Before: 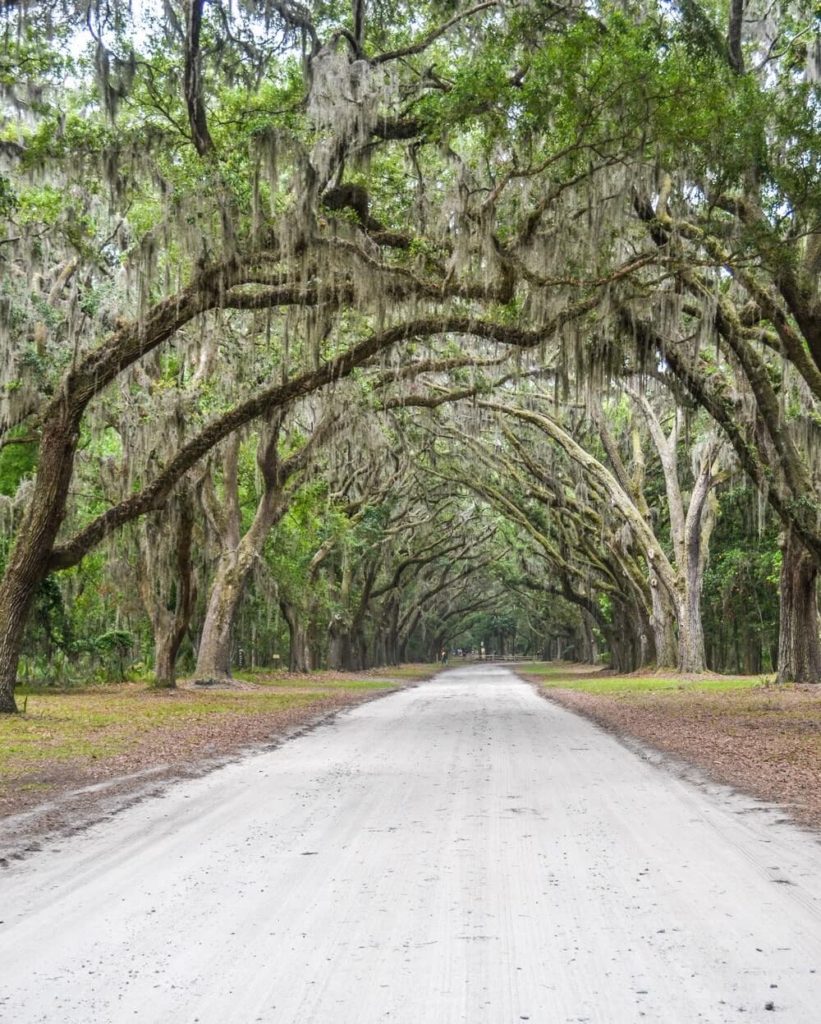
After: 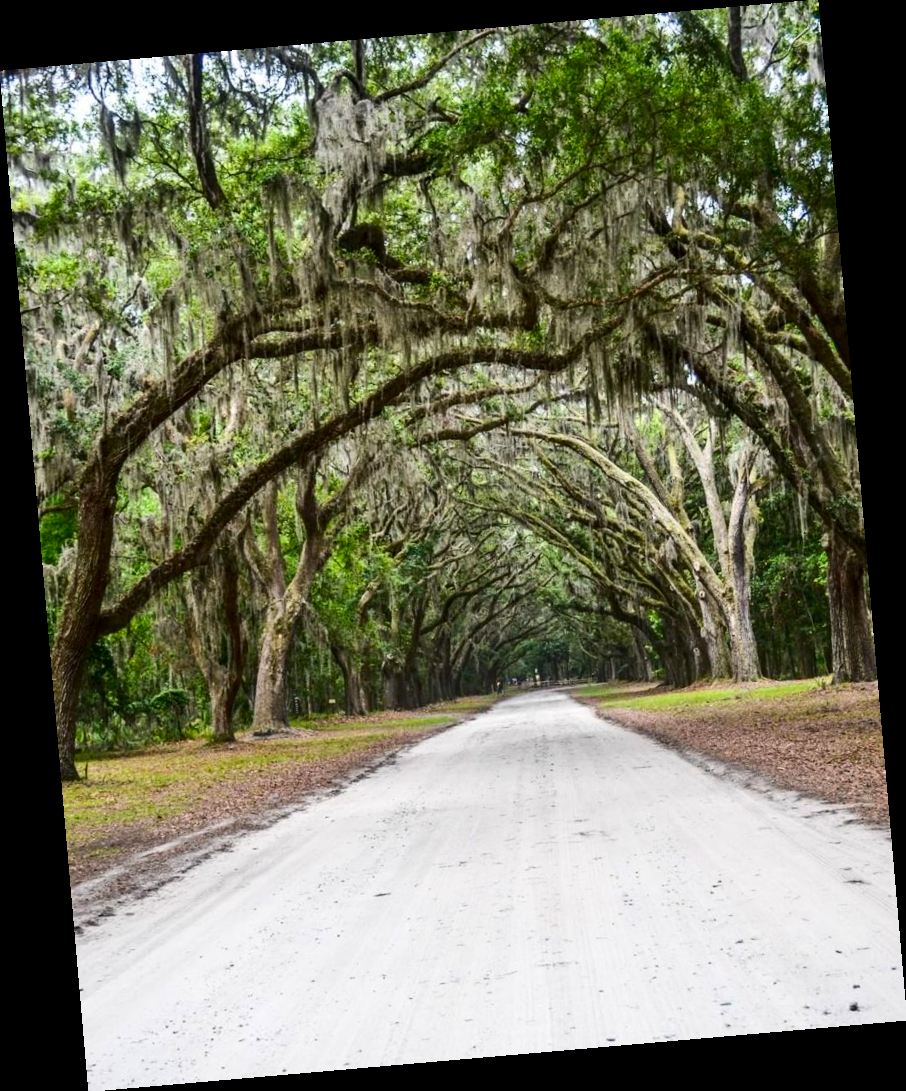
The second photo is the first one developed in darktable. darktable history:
contrast brightness saturation: contrast 0.21, brightness -0.11, saturation 0.21
rotate and perspective: rotation -4.98°, automatic cropping off
